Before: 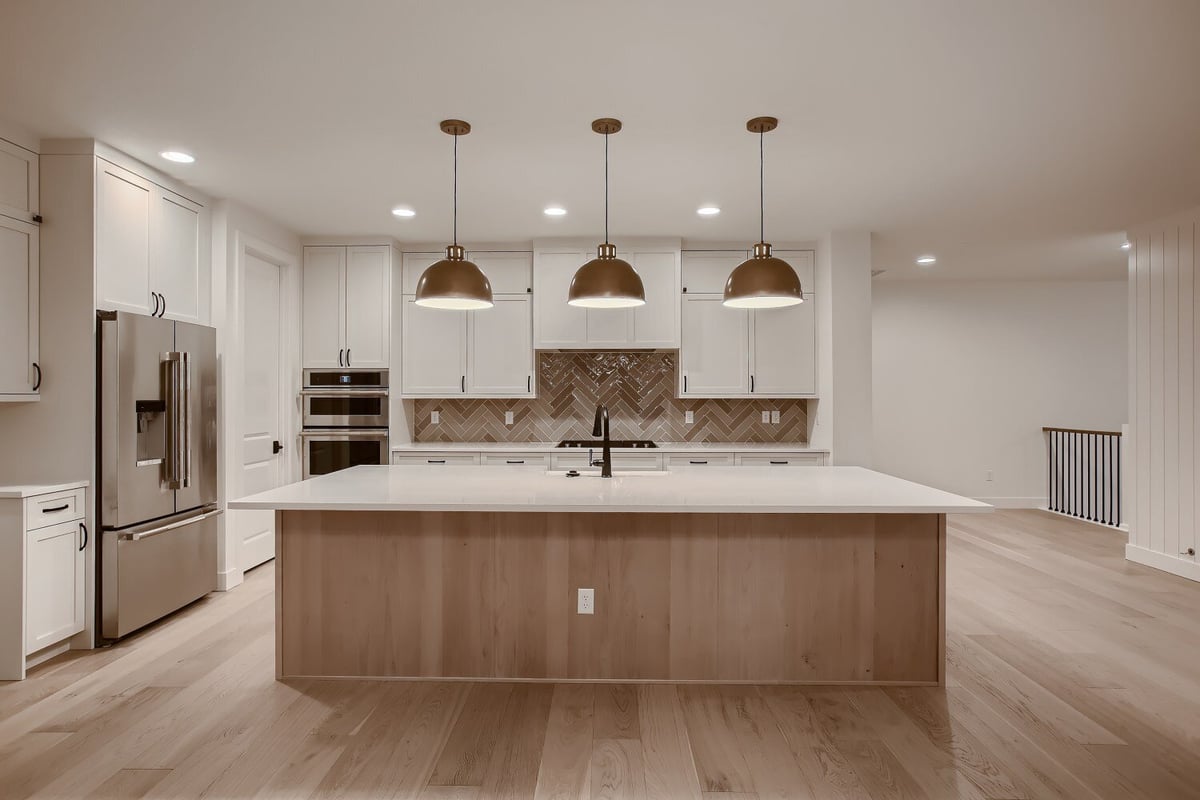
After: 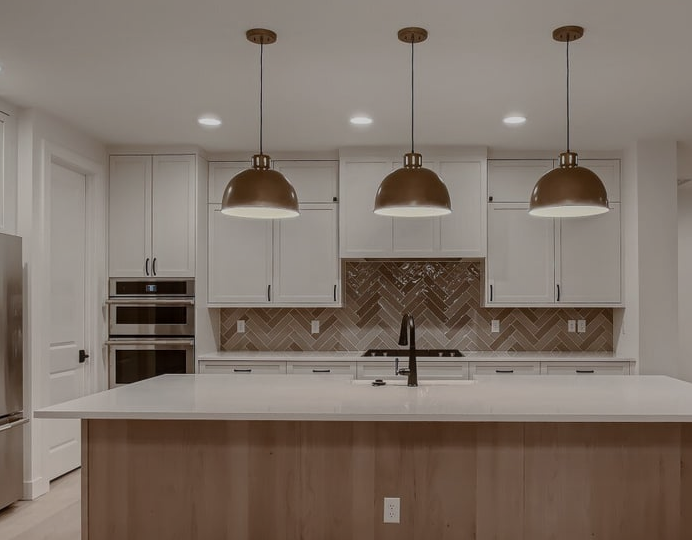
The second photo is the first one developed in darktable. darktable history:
contrast equalizer: octaves 7, y [[0.6 ×6], [0.55 ×6], [0 ×6], [0 ×6], [0 ×6]], mix -0.293
crop: left 16.233%, top 11.445%, right 26.046%, bottom 20.779%
local contrast: on, module defaults
exposure: black level correction 0, exposure -0.731 EV
